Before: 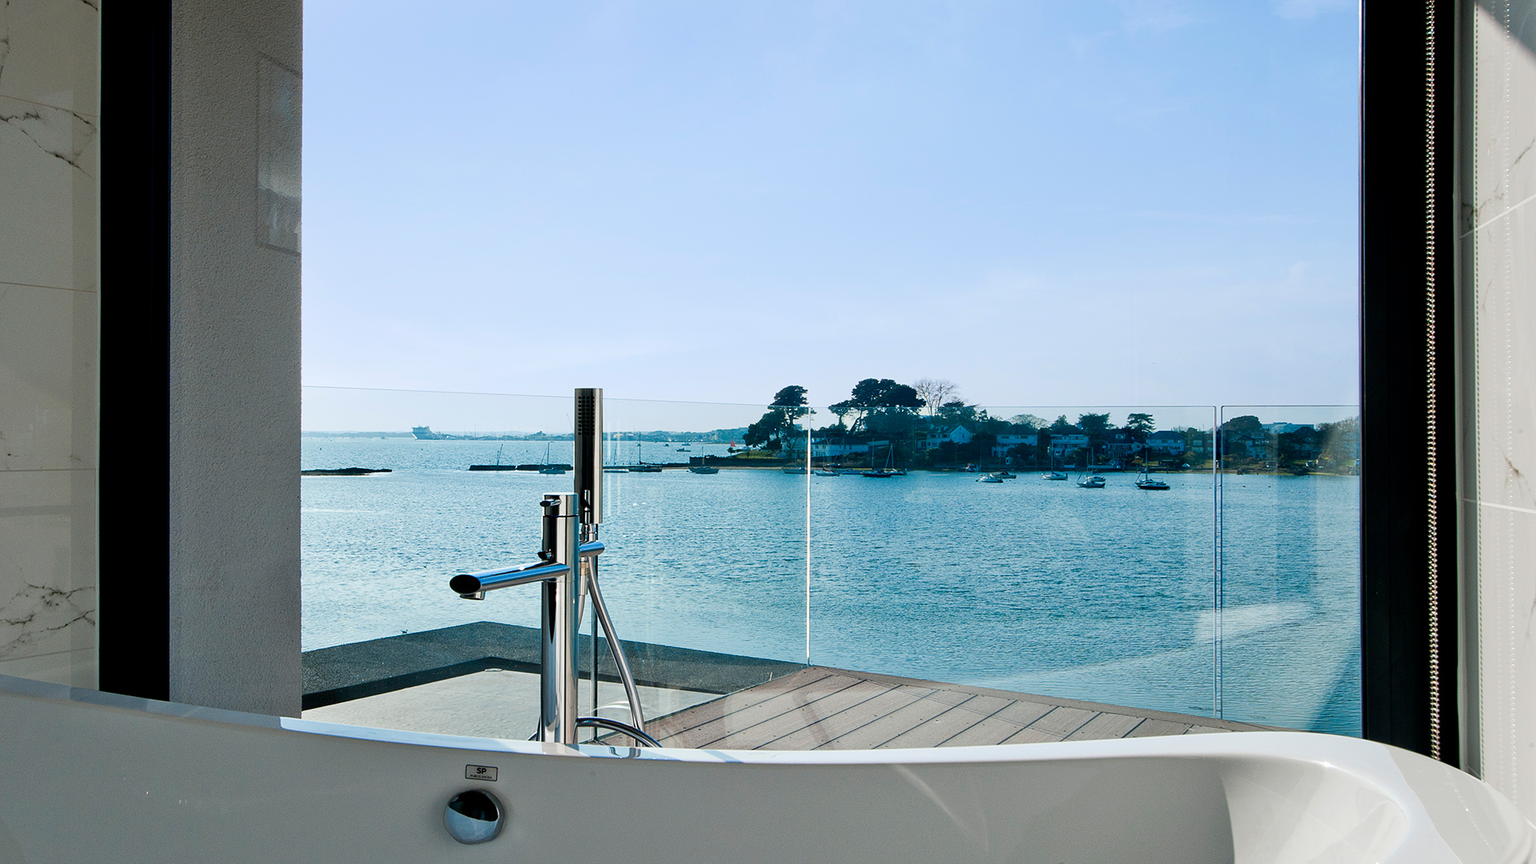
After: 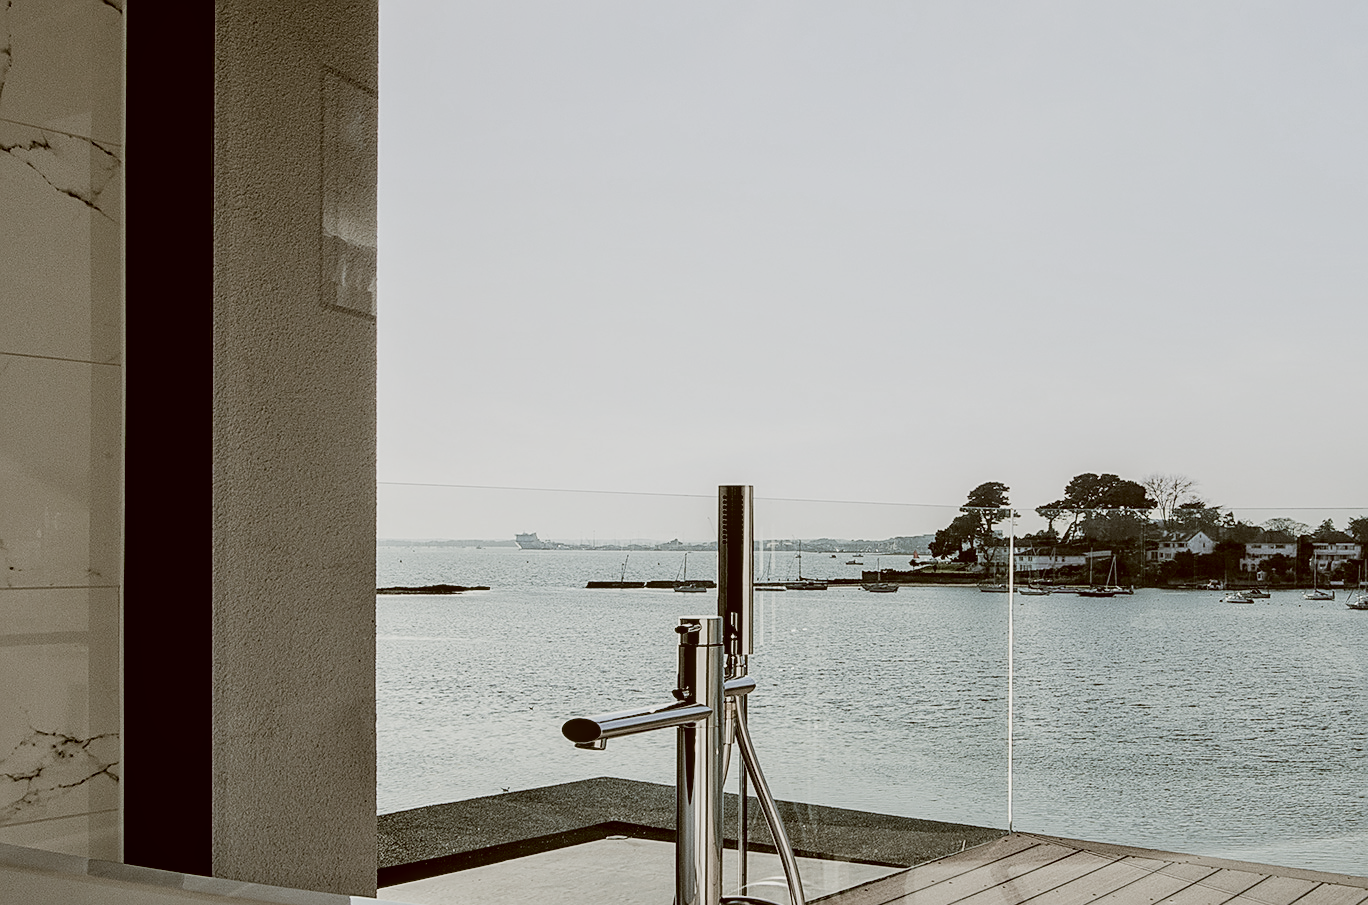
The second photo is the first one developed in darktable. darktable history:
exposure: black level correction 0.004, exposure 0.017 EV, compensate highlight preservation false
filmic rgb: black relative exposure -5.09 EV, white relative exposure 3.5 EV, hardness 3.17, contrast 1.192, highlights saturation mix -30.96%, color science v5 (2021), contrast in shadows safe, contrast in highlights safe
crop: right 28.744%, bottom 16.151%
color correction: highlights a* -0.554, highlights b* 0.172, shadows a* 4.95, shadows b* 20.23
local contrast: on, module defaults
sharpen: on, module defaults
